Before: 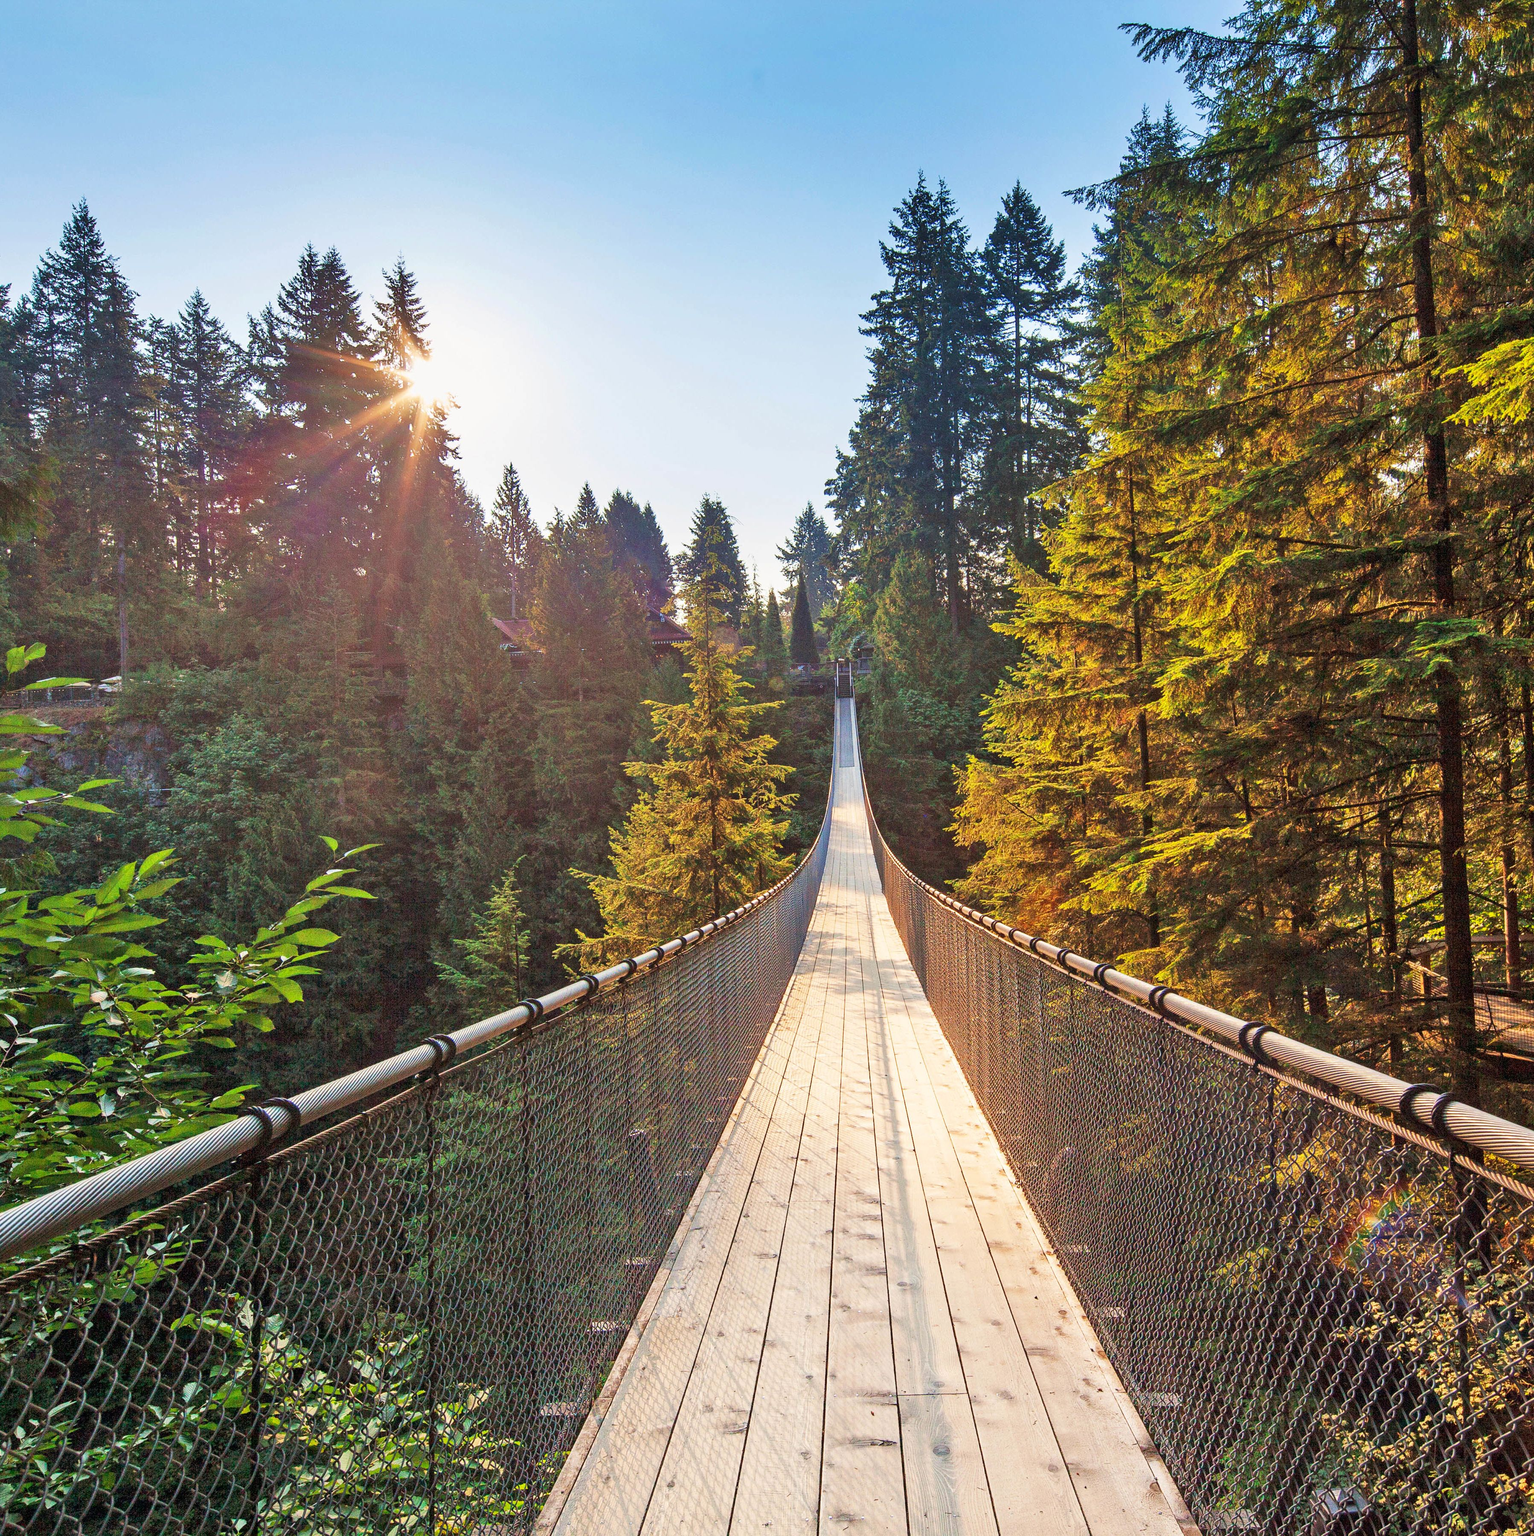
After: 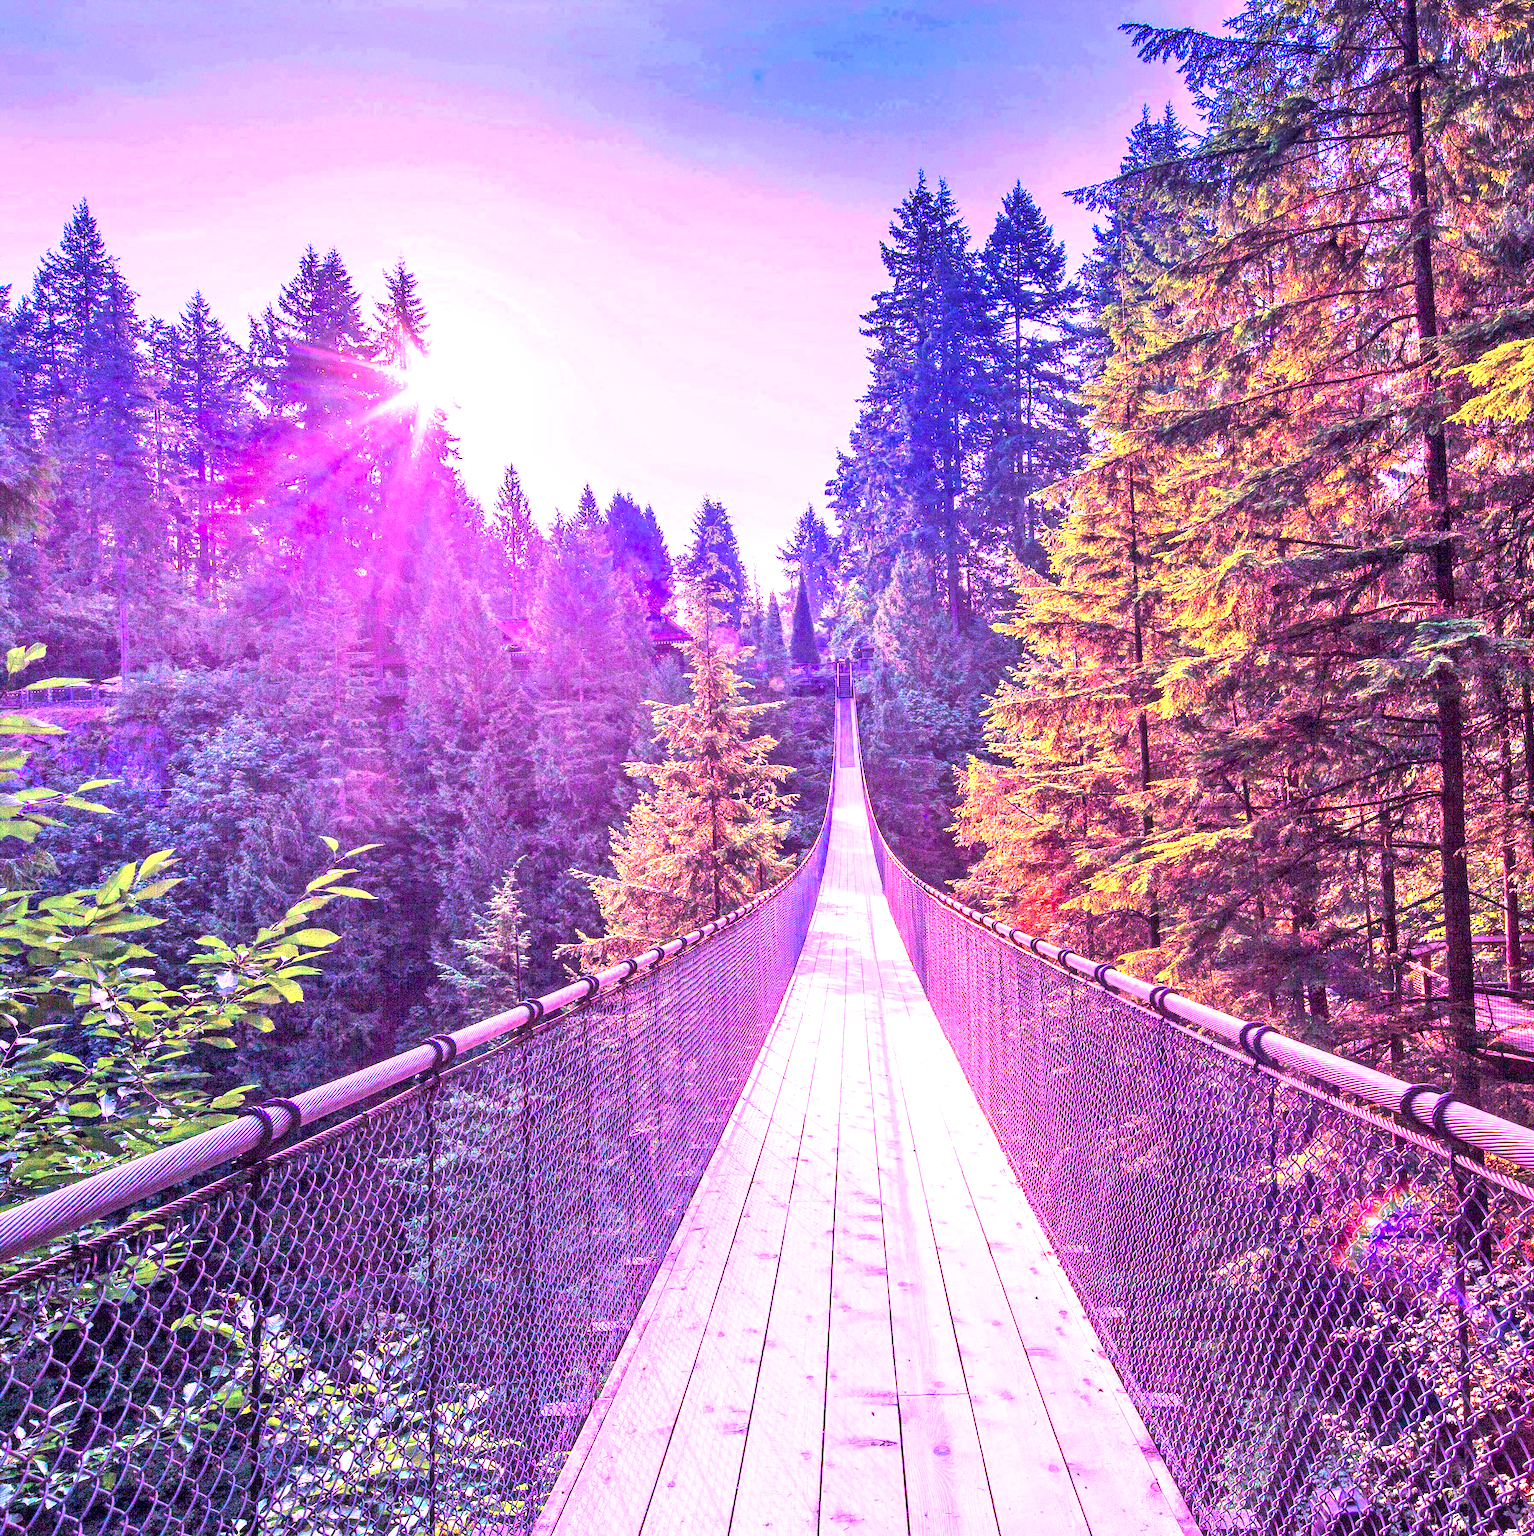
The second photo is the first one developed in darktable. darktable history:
color balance rgb: linear chroma grading › global chroma 14.84%, perceptual saturation grading › global saturation 30.391%, global vibrance 20%
exposure: black level correction 0.001, exposure 1.054 EV, compensate exposure bias true, compensate highlight preservation false
local contrast: on, module defaults
tone equalizer: -8 EV -0.393 EV, -7 EV -0.398 EV, -6 EV -0.353 EV, -5 EV -0.203 EV, -3 EV 0.212 EV, -2 EV 0.308 EV, -1 EV 0.374 EV, +0 EV 0.429 EV, edges refinement/feathering 500, mask exposure compensation -1.57 EV, preserve details no
color calibration: illuminant custom, x 0.38, y 0.482, temperature 4459.73 K
